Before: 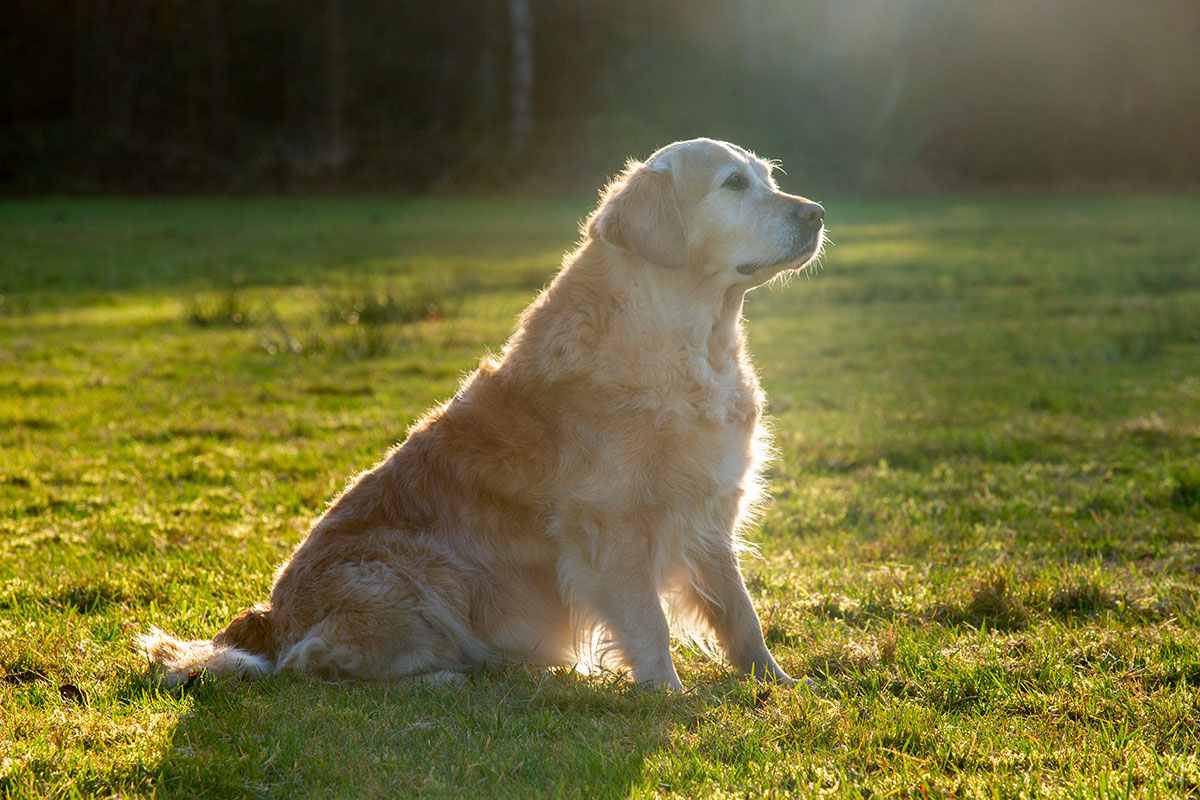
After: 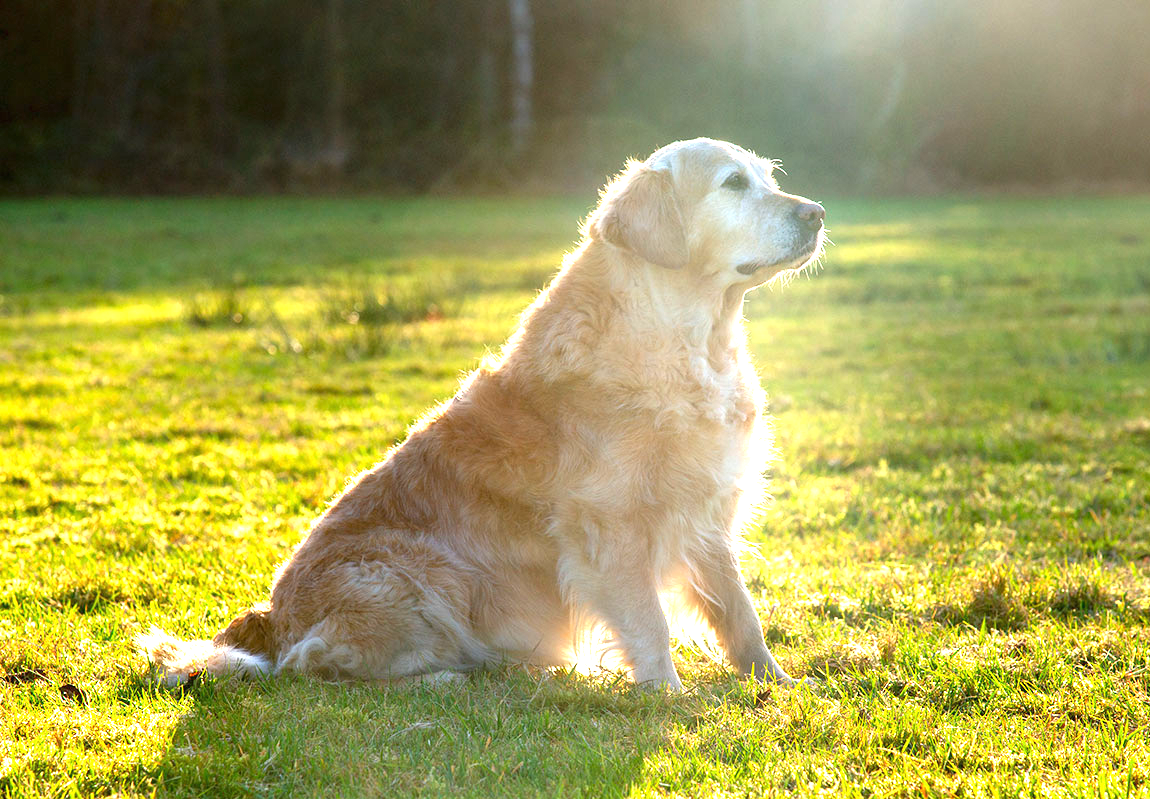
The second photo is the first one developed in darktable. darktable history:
crop: right 4.126%, bottom 0.031%
exposure: black level correction 0, exposure 1.388 EV, compensate exposure bias true, compensate highlight preservation false
